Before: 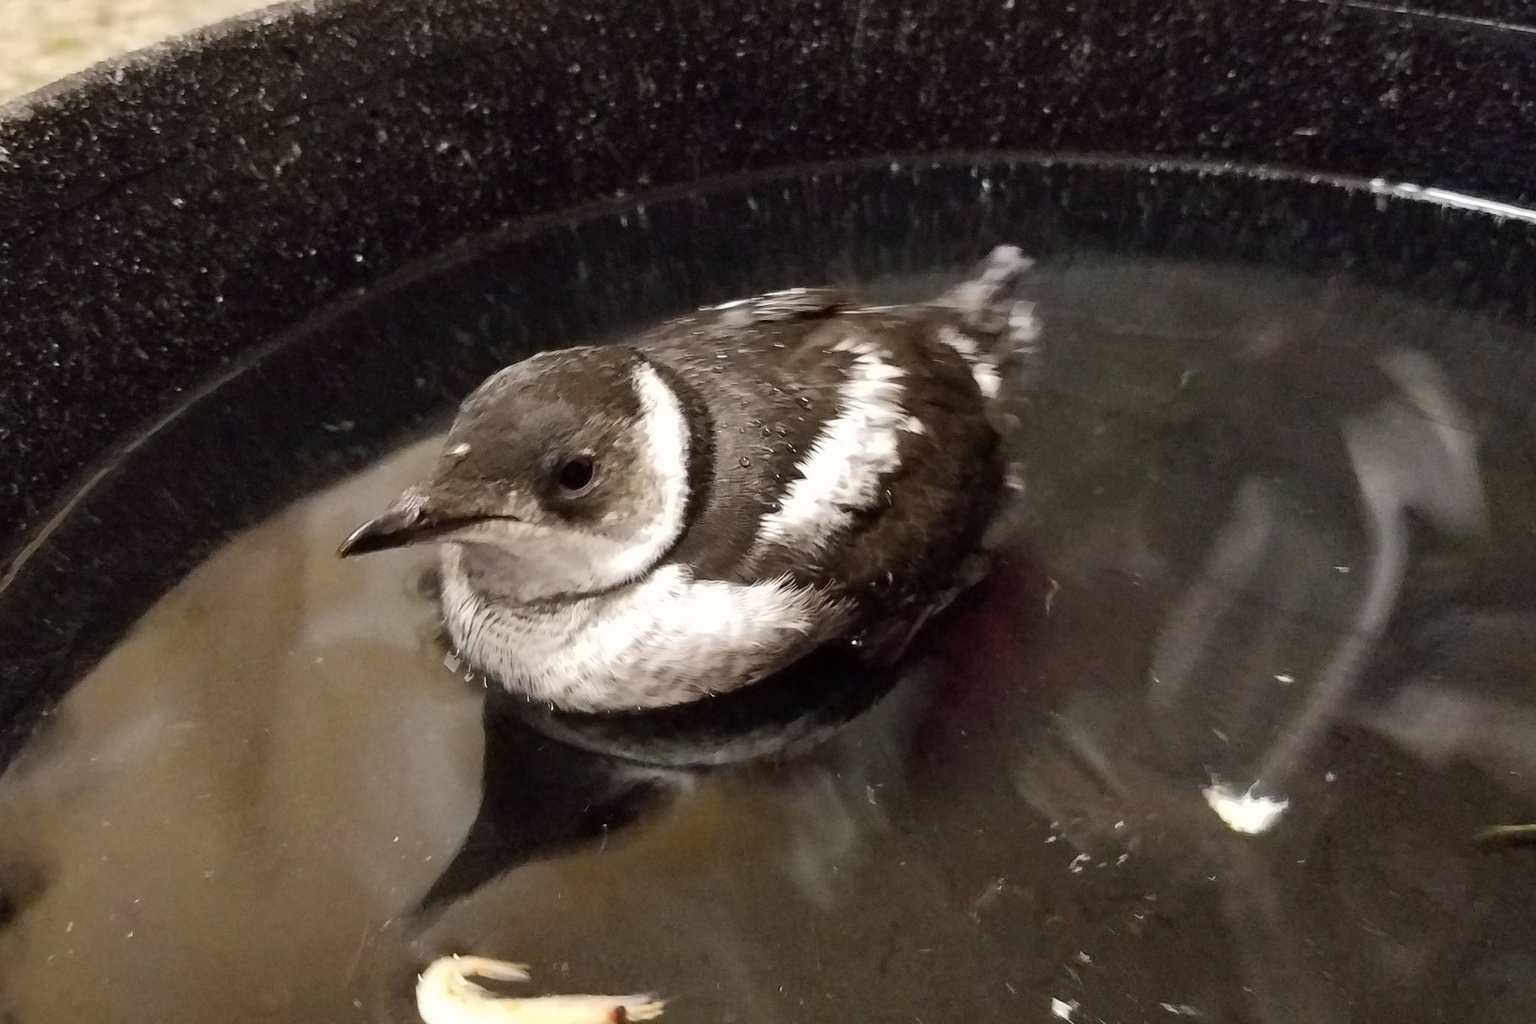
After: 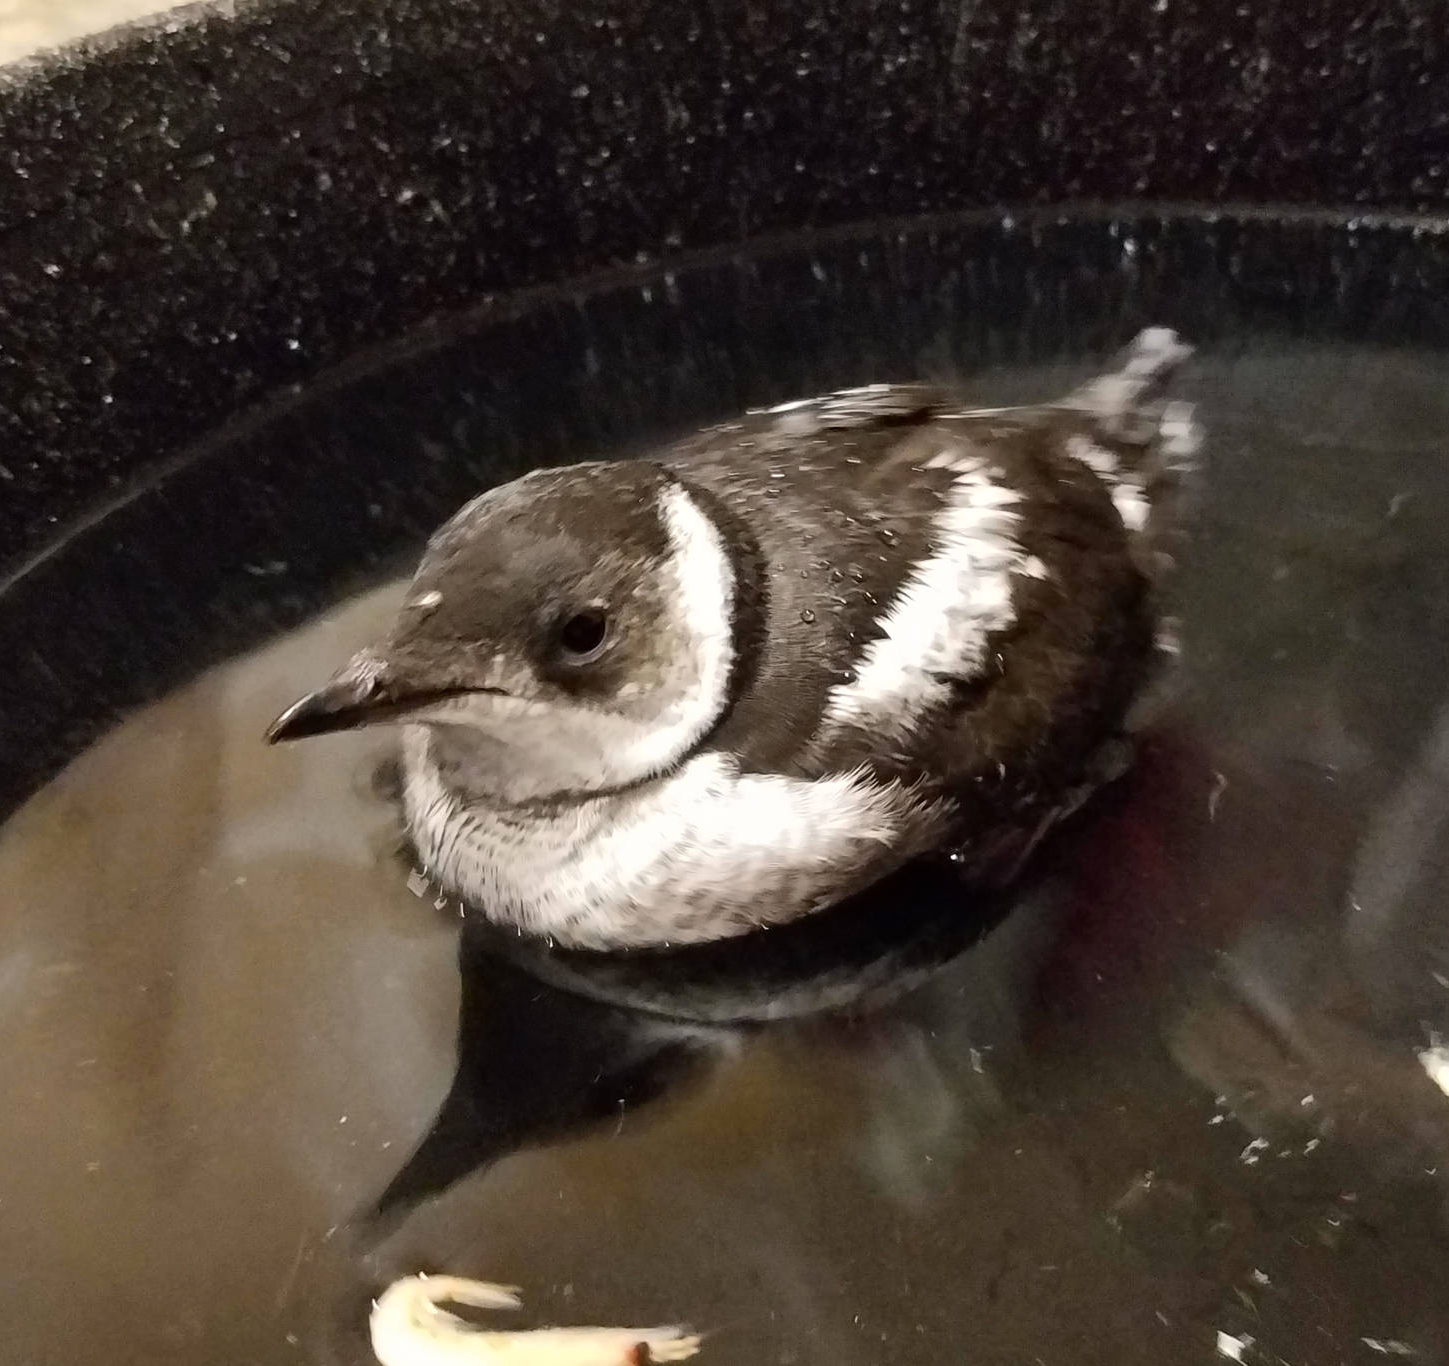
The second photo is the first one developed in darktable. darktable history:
contrast brightness saturation: contrast 0.08, saturation 0.02
crop and rotate: left 9.061%, right 20.142%
tone equalizer: on, module defaults
